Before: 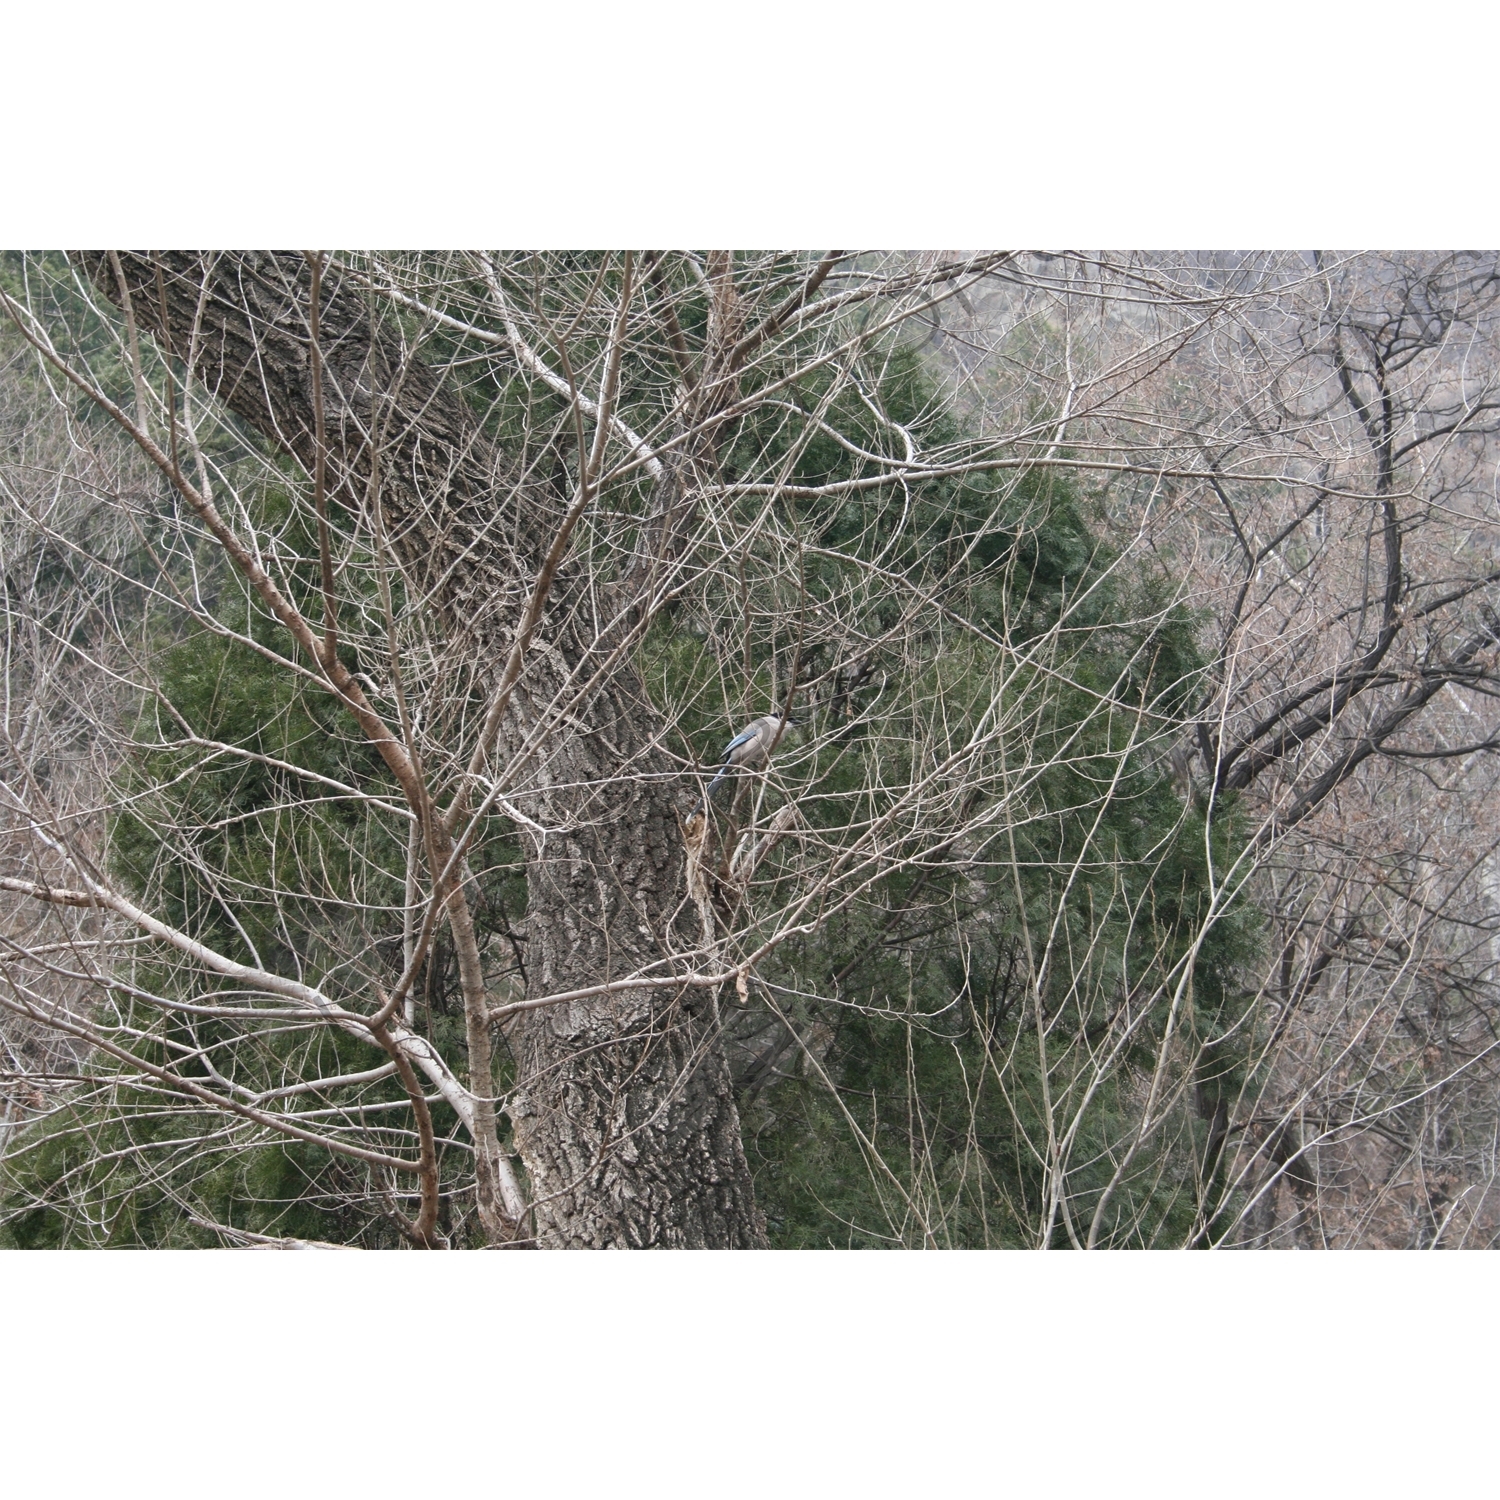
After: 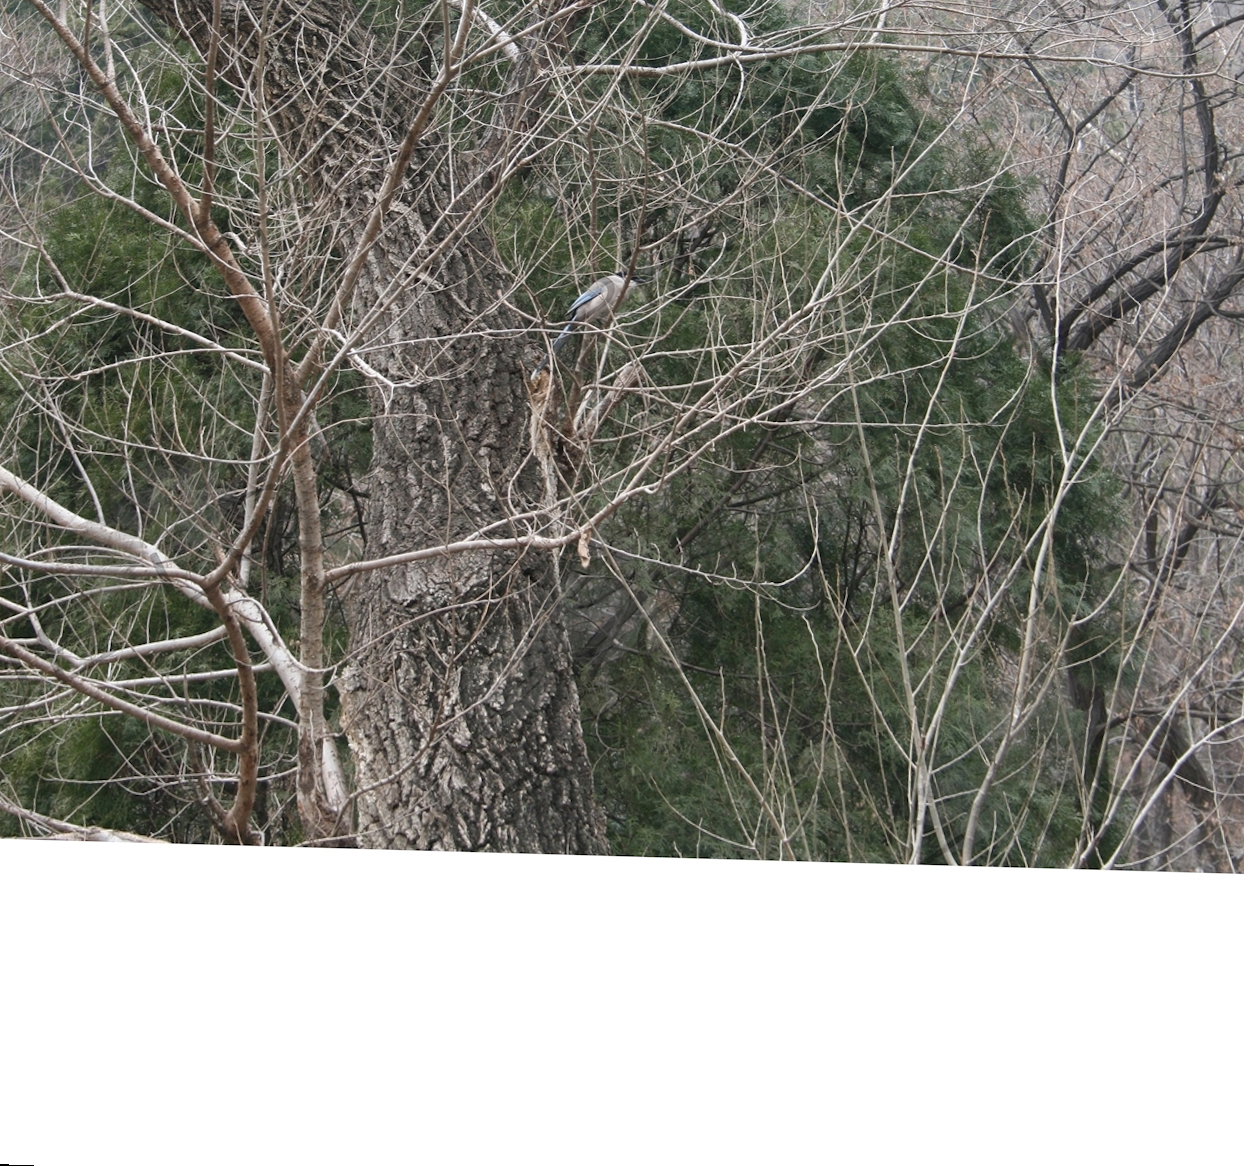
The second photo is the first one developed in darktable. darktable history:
crop and rotate: top 19.998%
rotate and perspective: rotation 0.72°, lens shift (vertical) -0.352, lens shift (horizontal) -0.051, crop left 0.152, crop right 0.859, crop top 0.019, crop bottom 0.964
